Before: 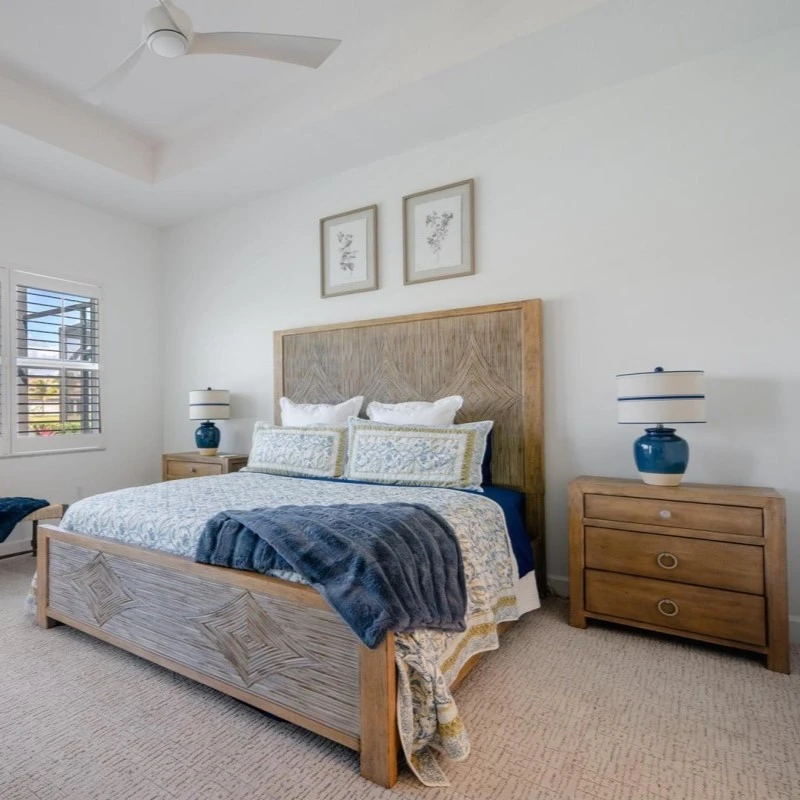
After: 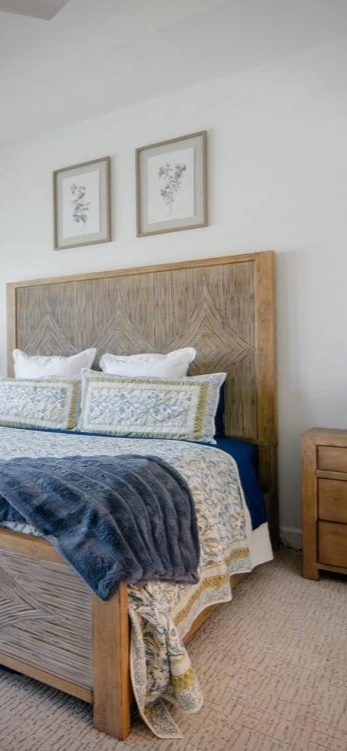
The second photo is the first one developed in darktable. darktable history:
vignetting: saturation -0.03, unbound false
crop: left 33.488%, top 6.044%, right 23.086%
